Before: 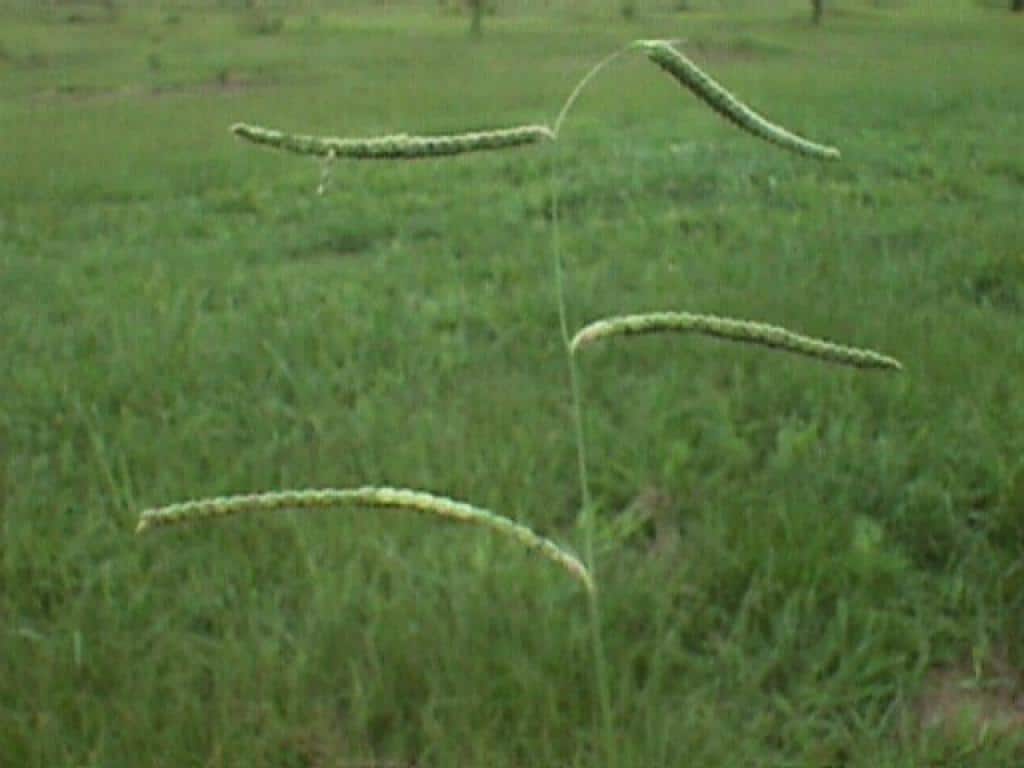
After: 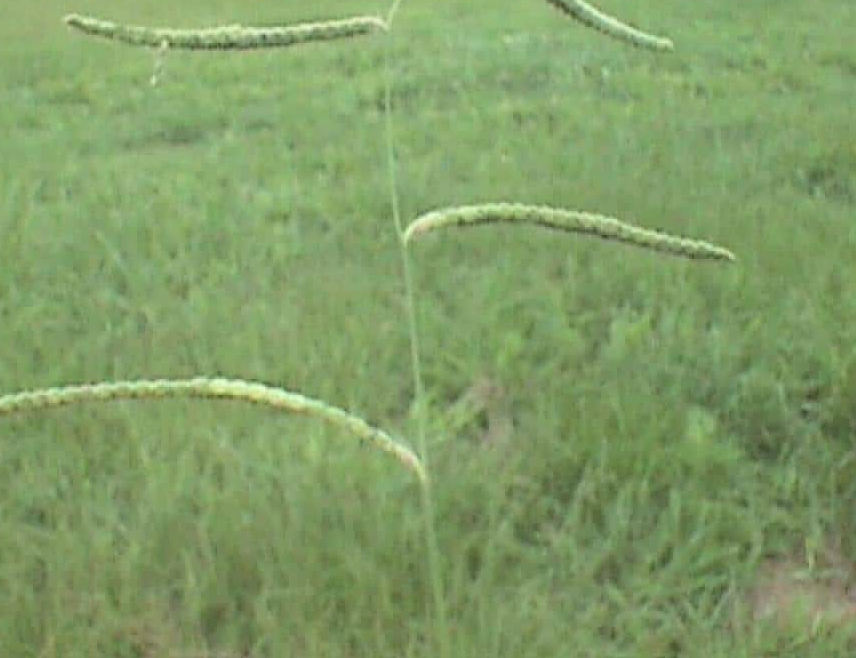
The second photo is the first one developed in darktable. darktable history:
sharpen: on, module defaults
global tonemap: drago (0.7, 100)
crop: left 16.315%, top 14.246%
